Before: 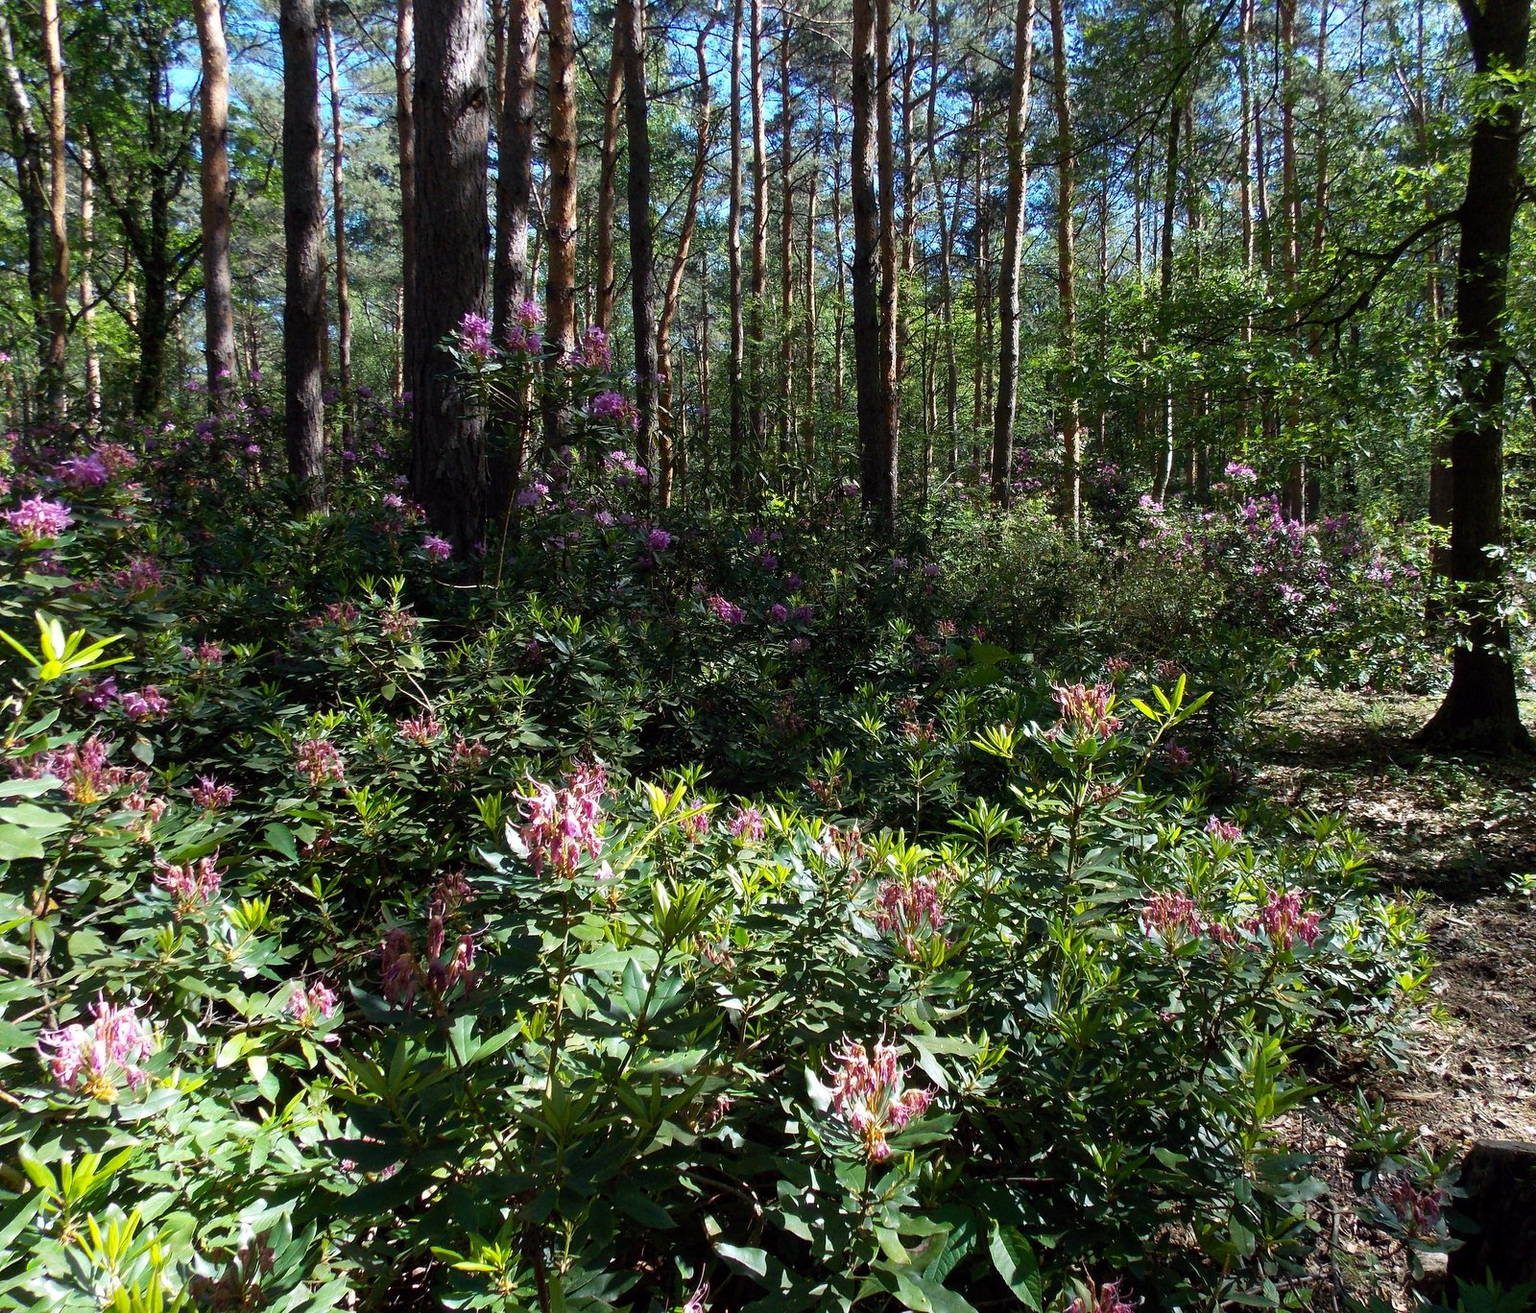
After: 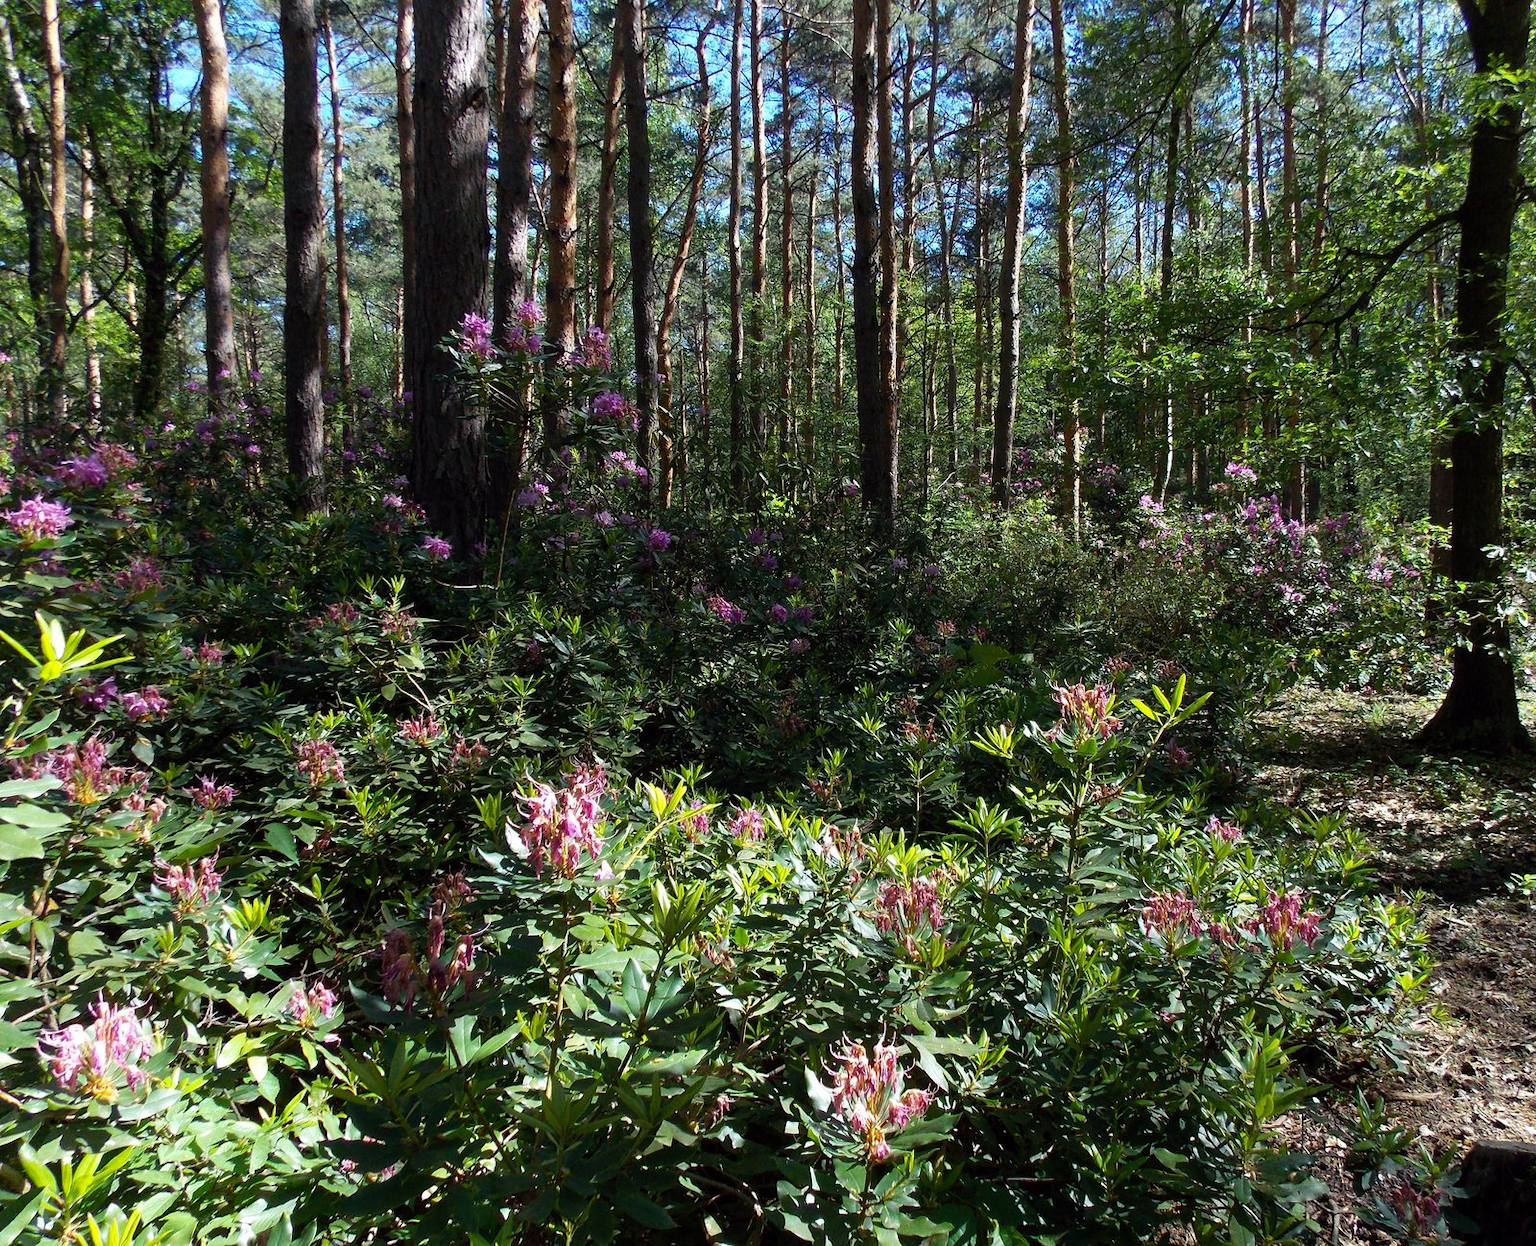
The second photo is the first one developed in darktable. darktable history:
crop and rotate: top 0.012%, bottom 5.045%
